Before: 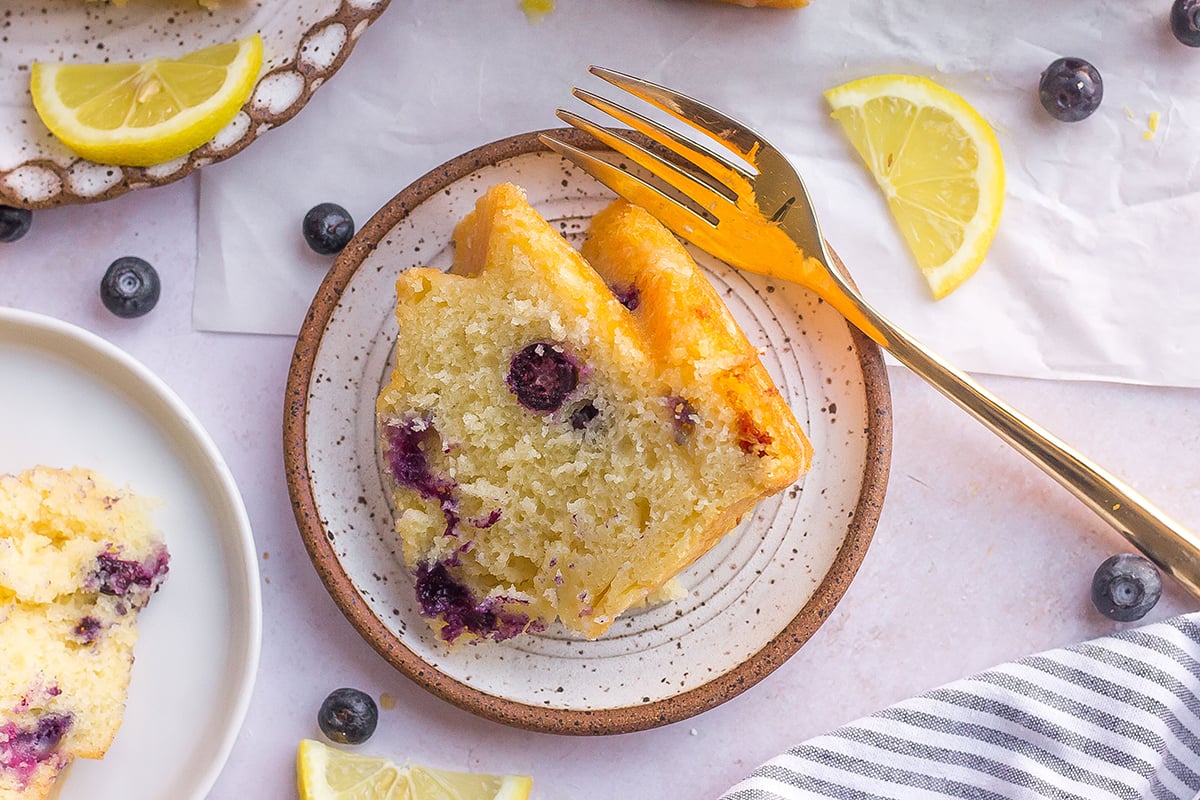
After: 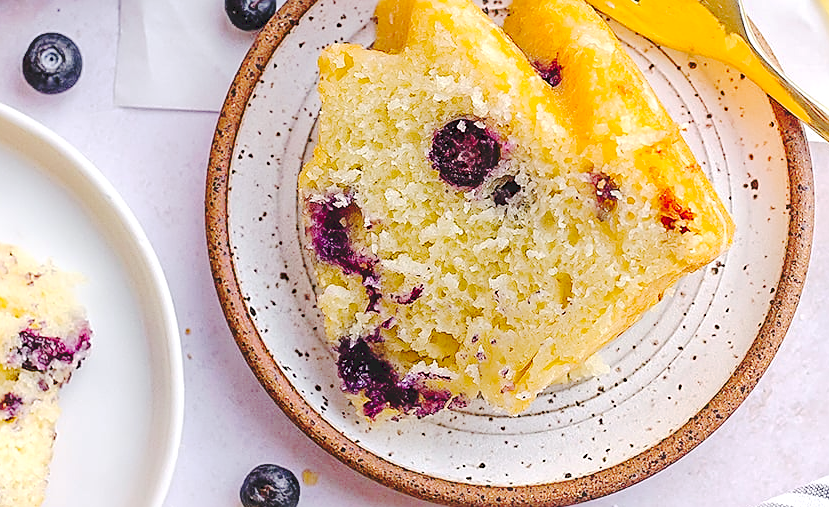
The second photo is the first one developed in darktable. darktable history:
exposure: exposure 0.235 EV, compensate highlight preservation false
sharpen: on, module defaults
tone curve: curves: ch0 [(0, 0) (0.003, 0.117) (0.011, 0.115) (0.025, 0.116) (0.044, 0.116) (0.069, 0.112) (0.1, 0.113) (0.136, 0.127) (0.177, 0.148) (0.224, 0.191) (0.277, 0.249) (0.335, 0.363) (0.399, 0.479) (0.468, 0.589) (0.543, 0.664) (0.623, 0.733) (0.709, 0.799) (0.801, 0.852) (0.898, 0.914) (1, 1)], preserve colors none
crop: left 6.547%, top 28.074%, right 24.369%, bottom 8.515%
haze removal: compatibility mode true, adaptive false
